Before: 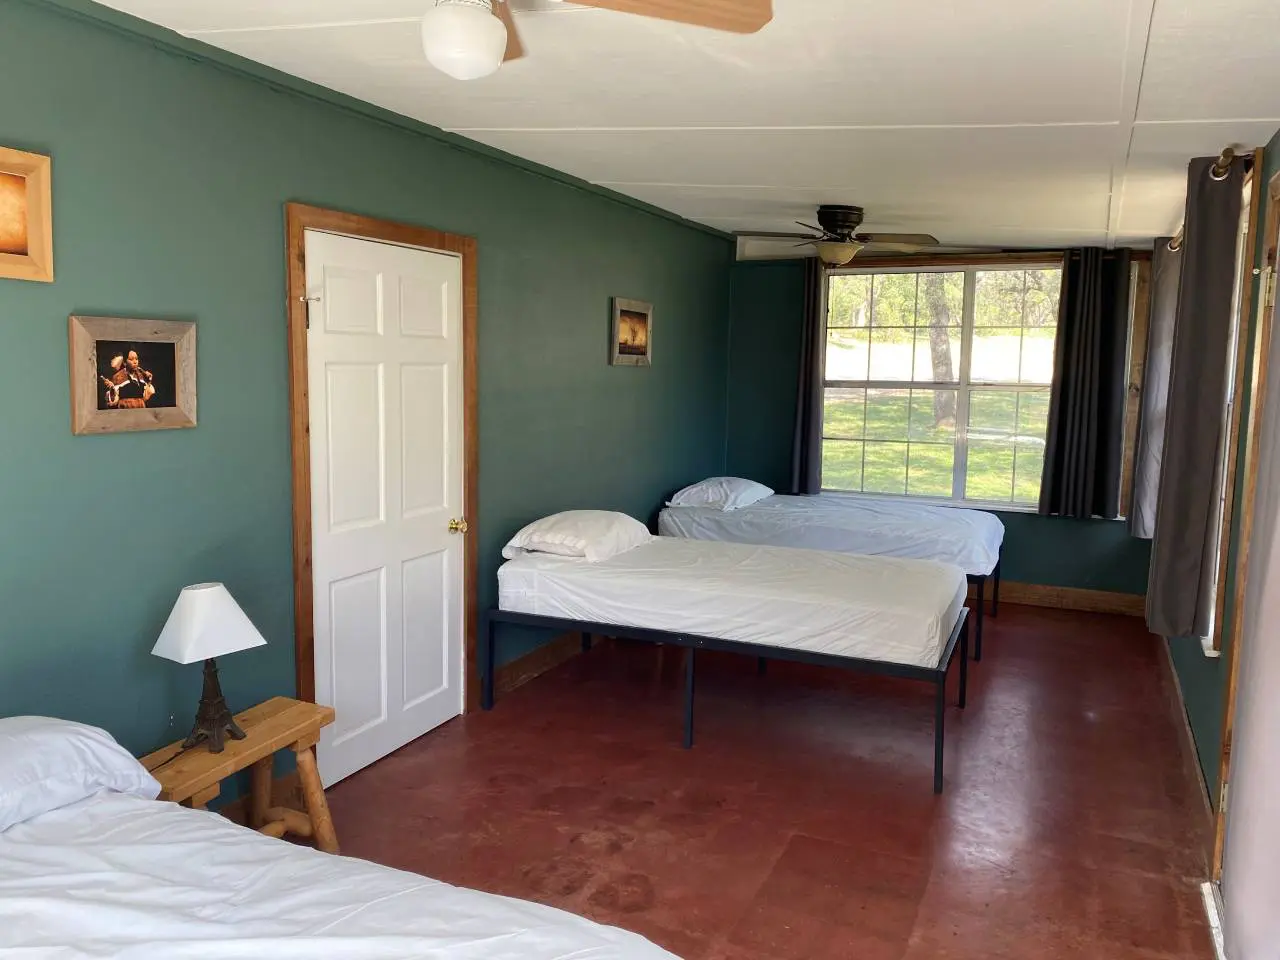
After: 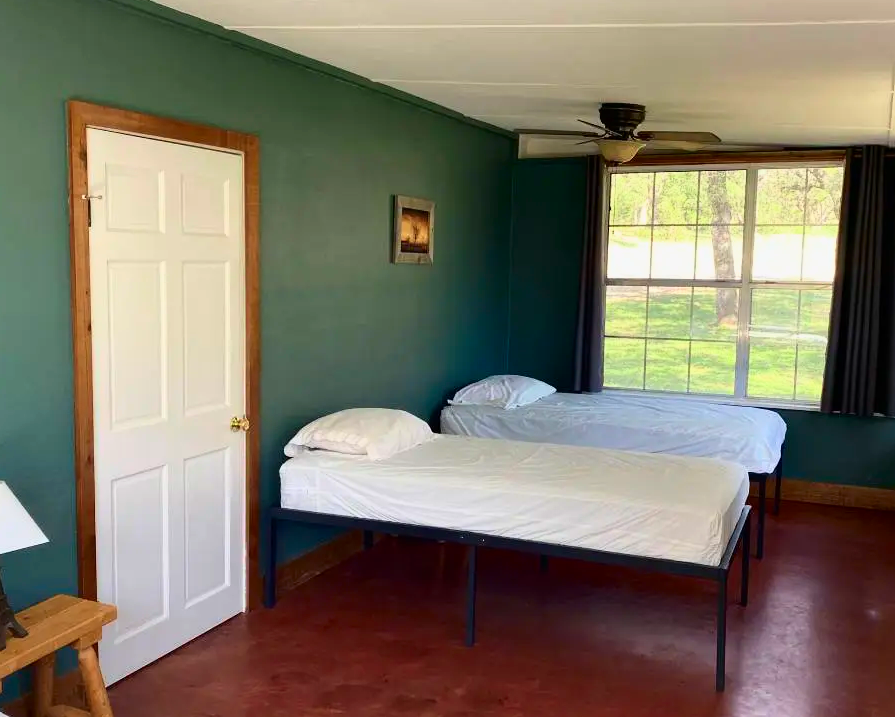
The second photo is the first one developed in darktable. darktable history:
crop and rotate: left 17.046%, top 10.659%, right 12.989%, bottom 14.553%
tone curve: curves: ch0 [(0, 0) (0.091, 0.077) (0.517, 0.574) (0.745, 0.82) (0.844, 0.908) (0.909, 0.942) (1, 0.973)]; ch1 [(0, 0) (0.437, 0.404) (0.5, 0.5) (0.534, 0.554) (0.58, 0.603) (0.616, 0.649) (1, 1)]; ch2 [(0, 0) (0.442, 0.415) (0.5, 0.5) (0.535, 0.557) (0.585, 0.62) (1, 1)], color space Lab, independent channels, preserve colors none
base curve: curves: ch0 [(0, 0) (0.303, 0.277) (1, 1)]
